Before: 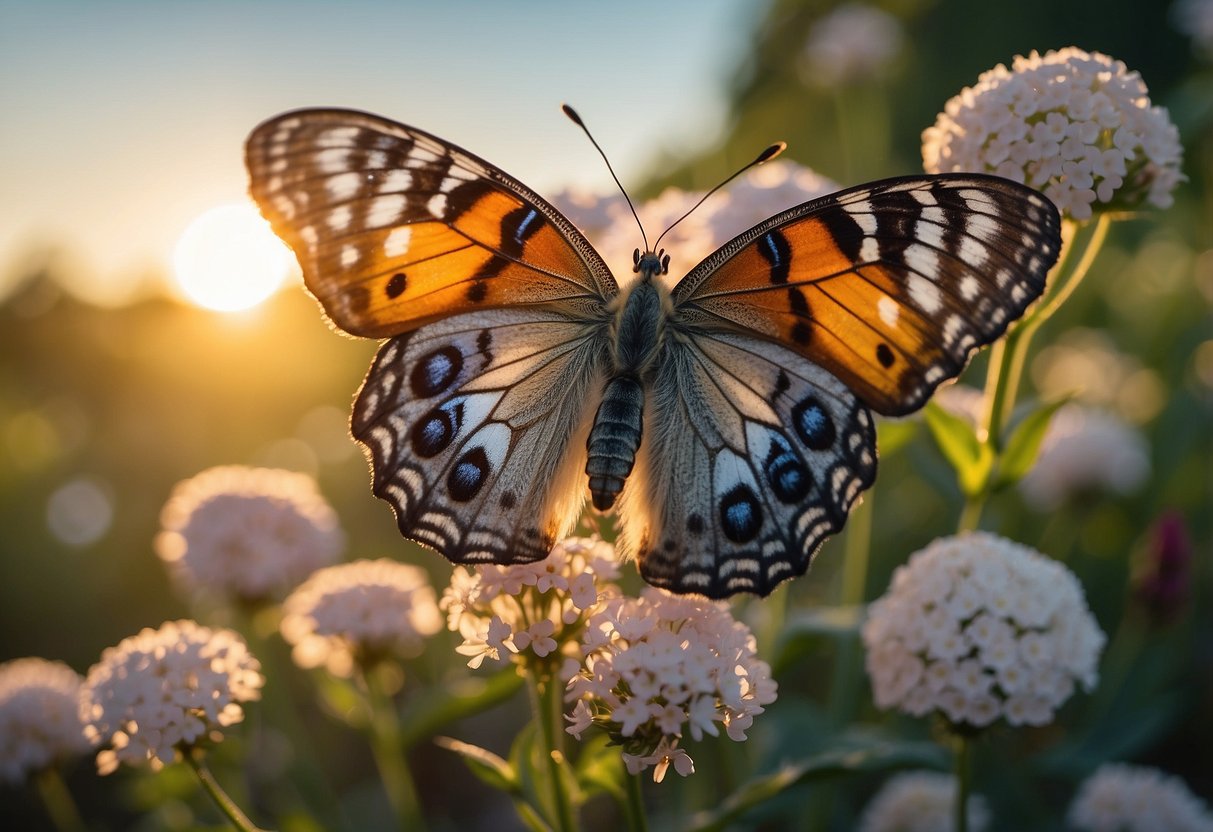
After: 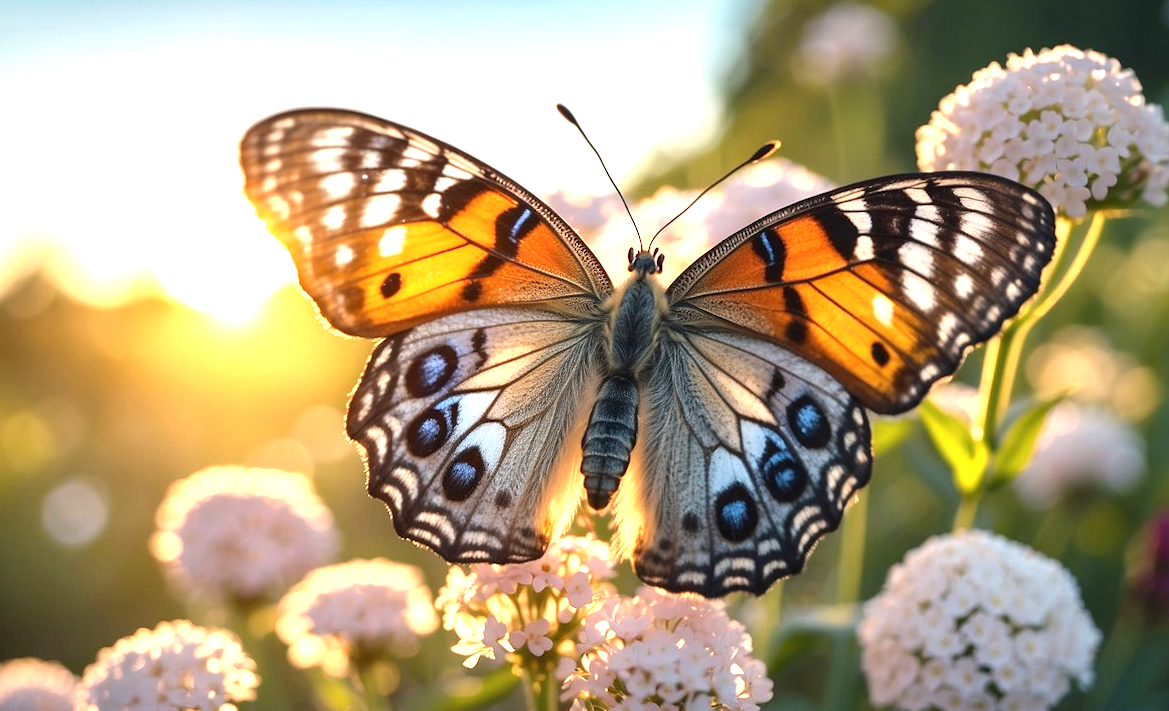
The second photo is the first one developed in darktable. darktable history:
crop and rotate: angle 0.144°, left 0.309%, right 2.911%, bottom 14.127%
exposure: black level correction 0, exposure 1.199 EV, compensate highlight preservation false
